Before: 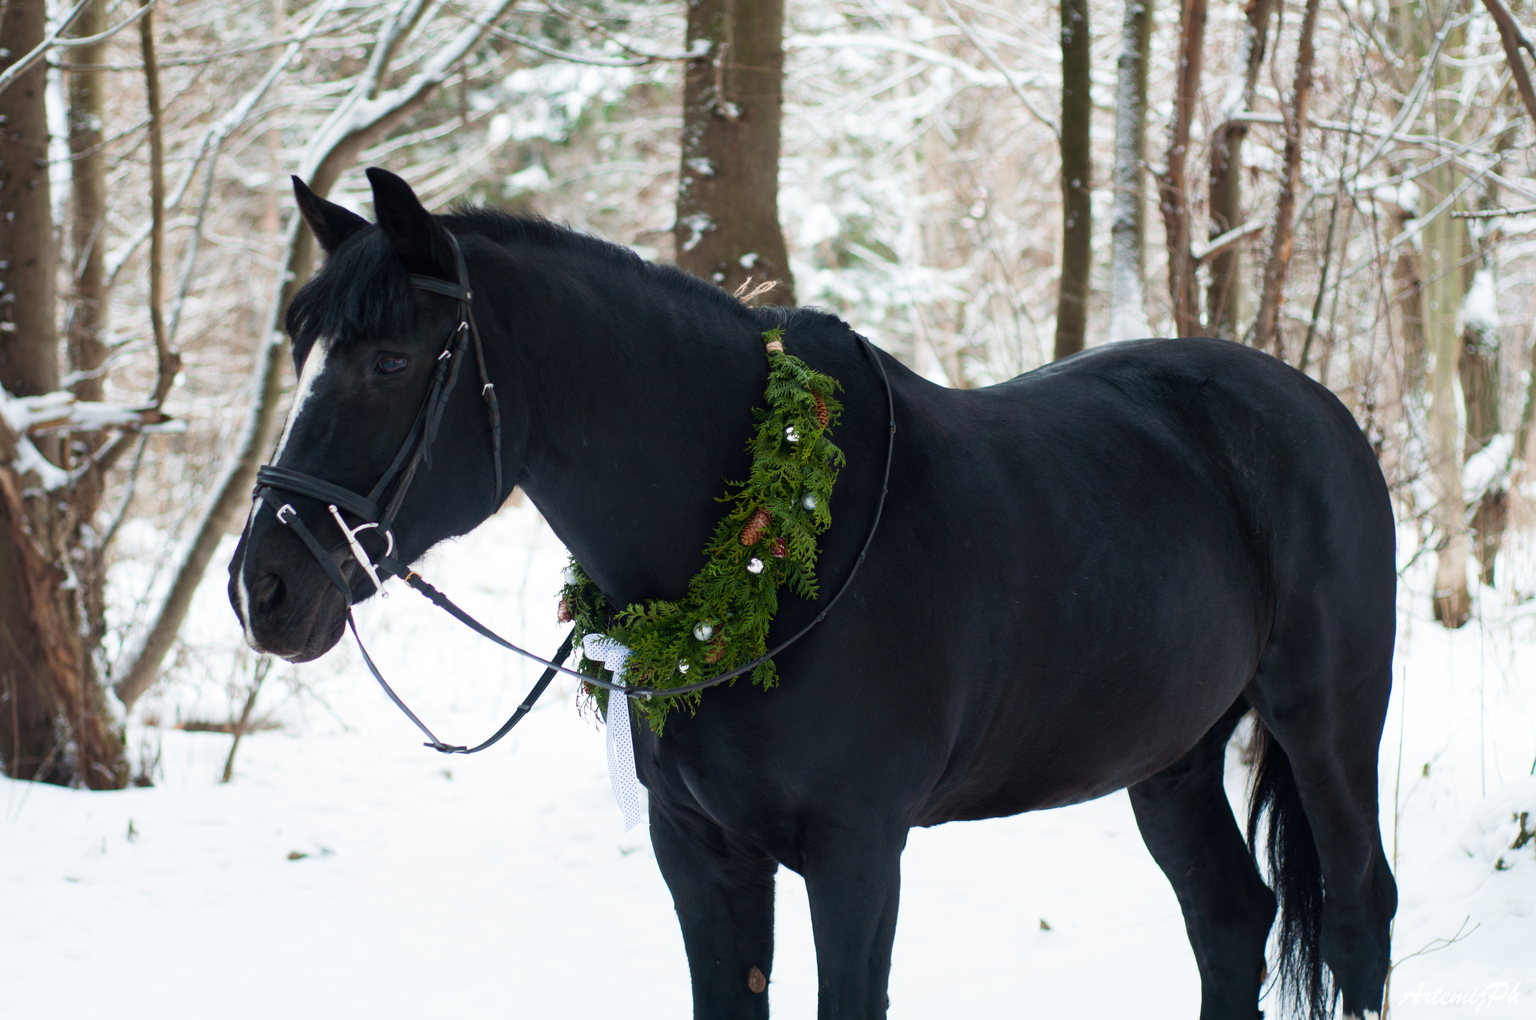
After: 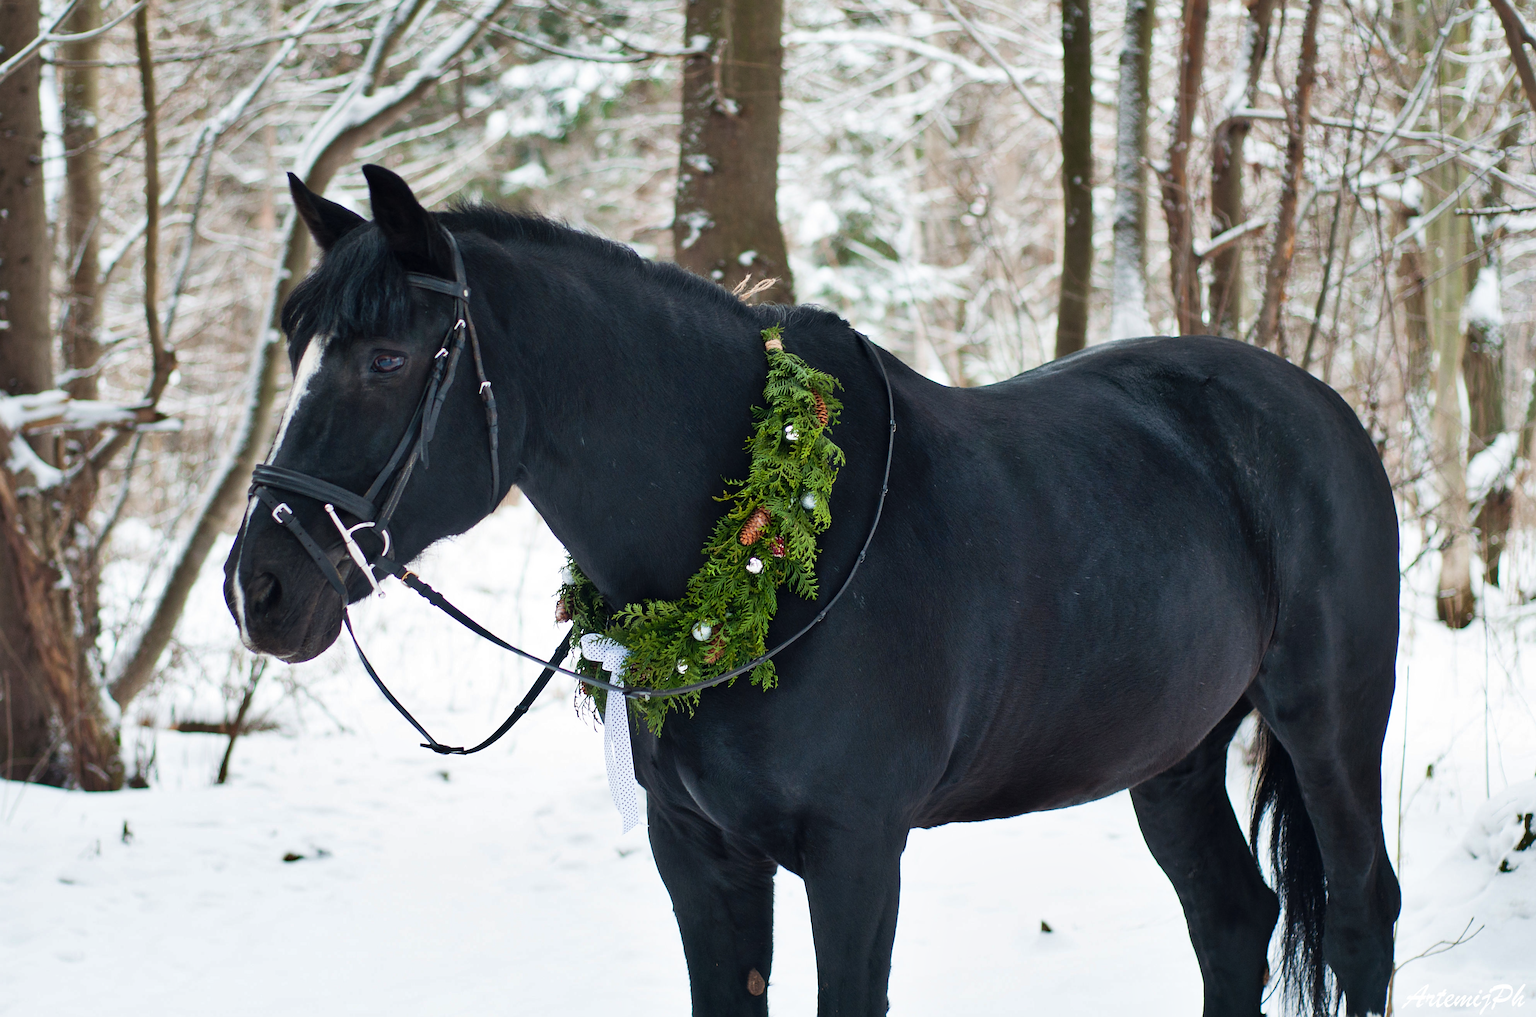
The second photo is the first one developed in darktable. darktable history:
crop: left 0.434%, top 0.485%, right 0.244%, bottom 0.386%
sharpen: on, module defaults
shadows and highlights: soften with gaussian
